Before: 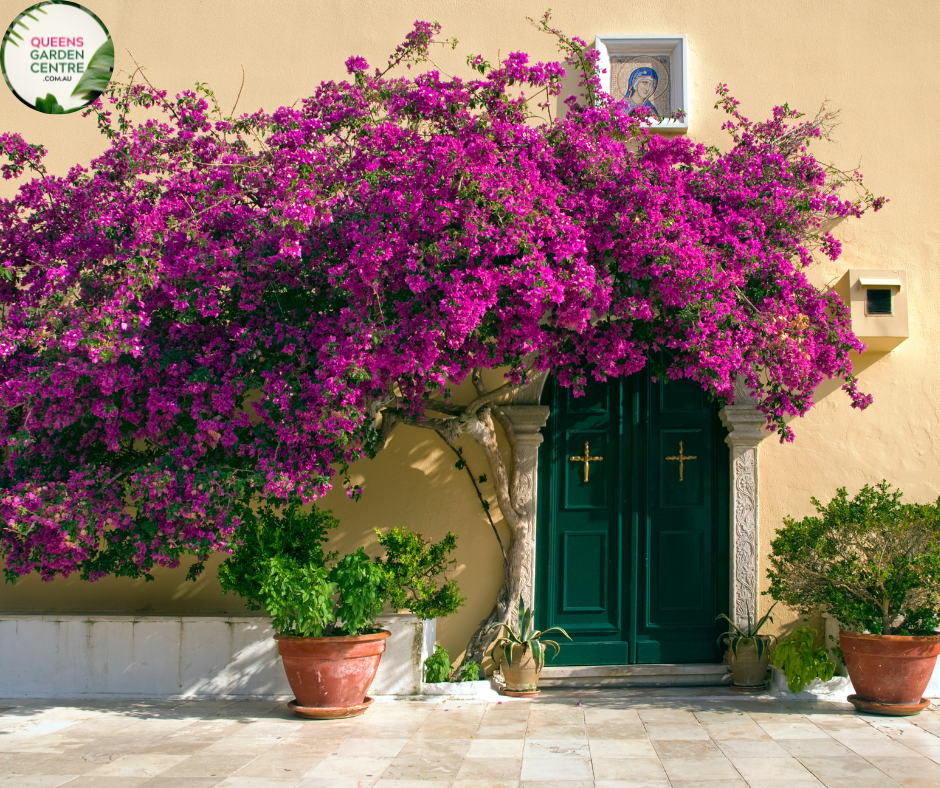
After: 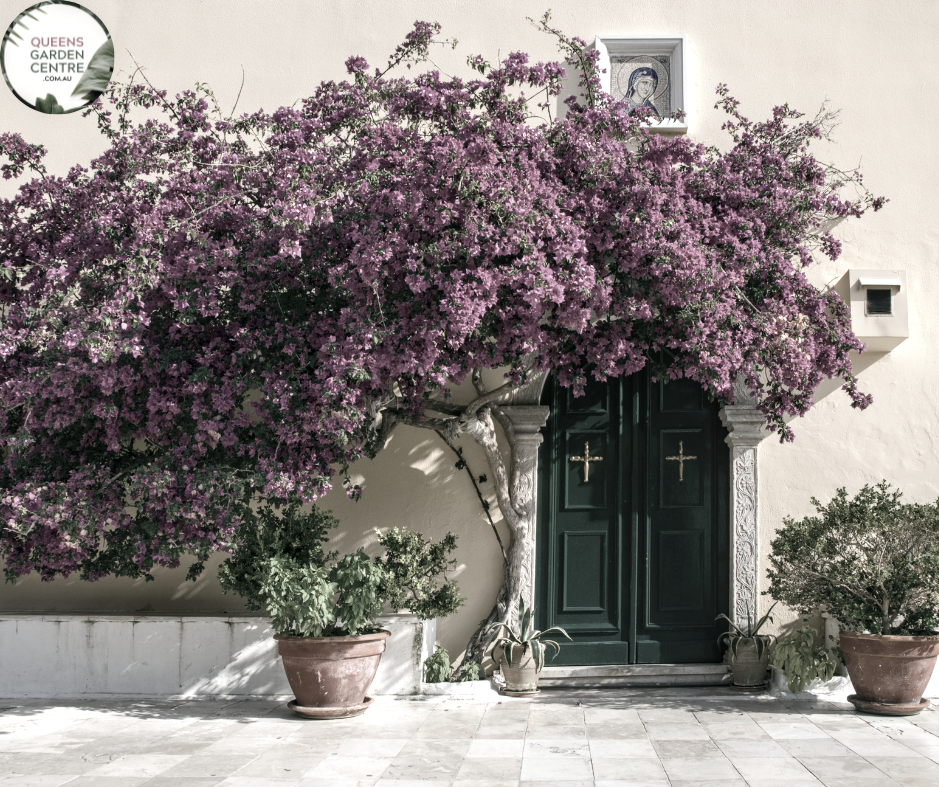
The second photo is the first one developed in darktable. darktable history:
color correction: saturation 0.2
contrast brightness saturation: contrast 0.15, brightness 0.05
color balance rgb: linear chroma grading › shadows 32%, linear chroma grading › global chroma -2%, linear chroma grading › mid-tones 4%, perceptual saturation grading › global saturation -2%, perceptual saturation grading › highlights -8%, perceptual saturation grading › mid-tones 8%, perceptual saturation grading › shadows 4%, perceptual brilliance grading › highlights 8%, perceptual brilliance grading › mid-tones 4%, perceptual brilliance grading › shadows 2%, global vibrance 16%, saturation formula JzAzBz (2021)
local contrast: on, module defaults
